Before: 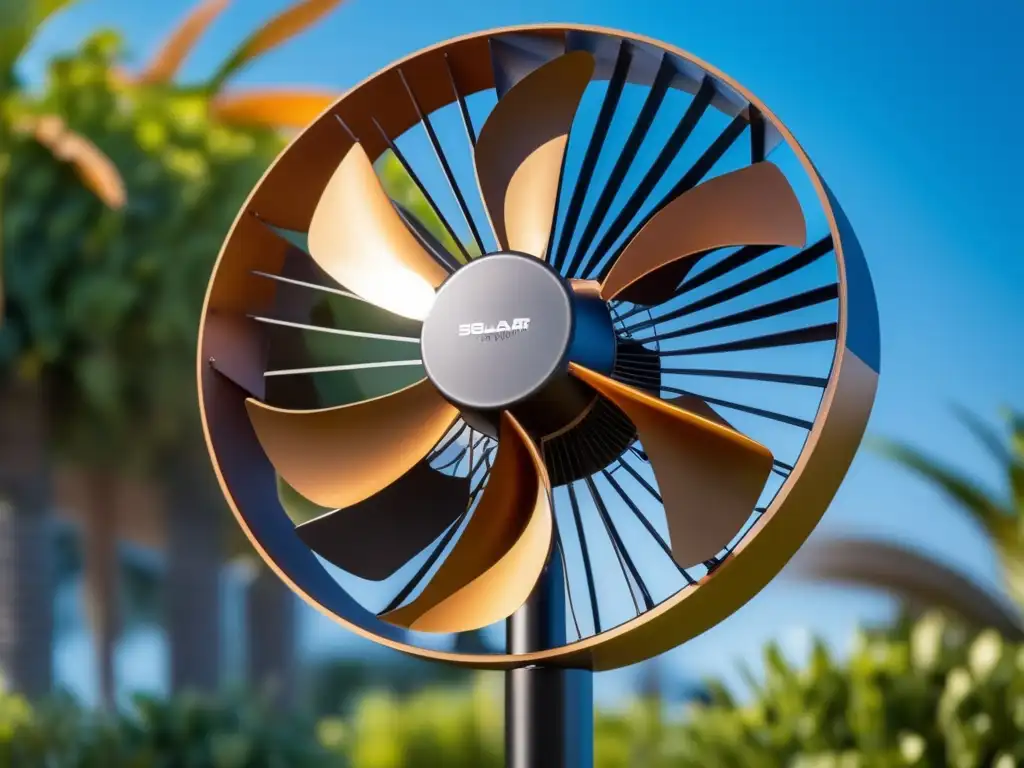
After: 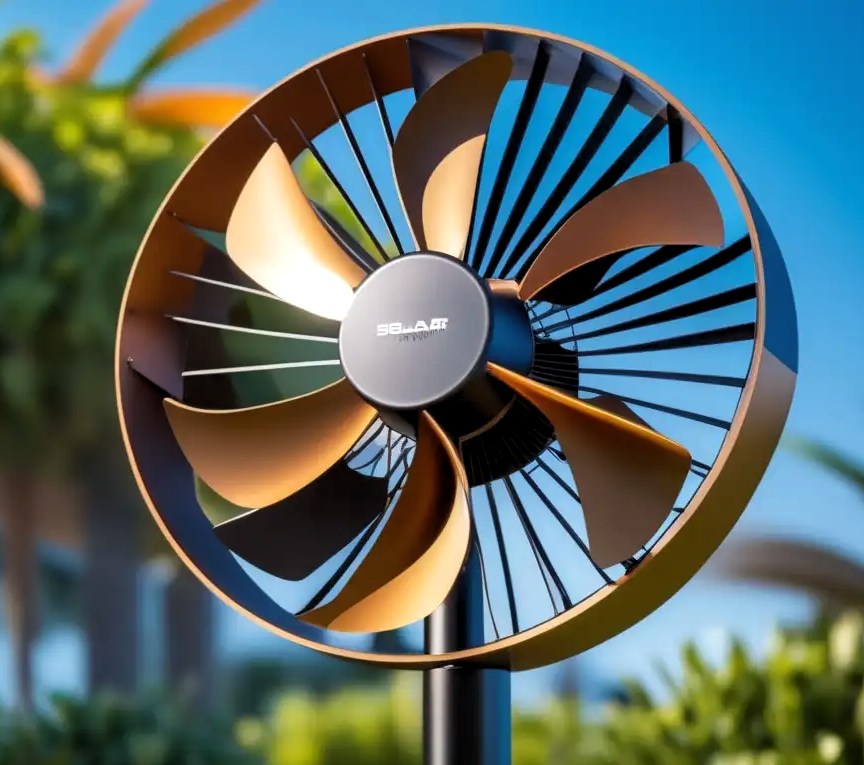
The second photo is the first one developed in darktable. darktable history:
crop: left 8.026%, right 7.374%
levels: levels [0.031, 0.5, 0.969]
